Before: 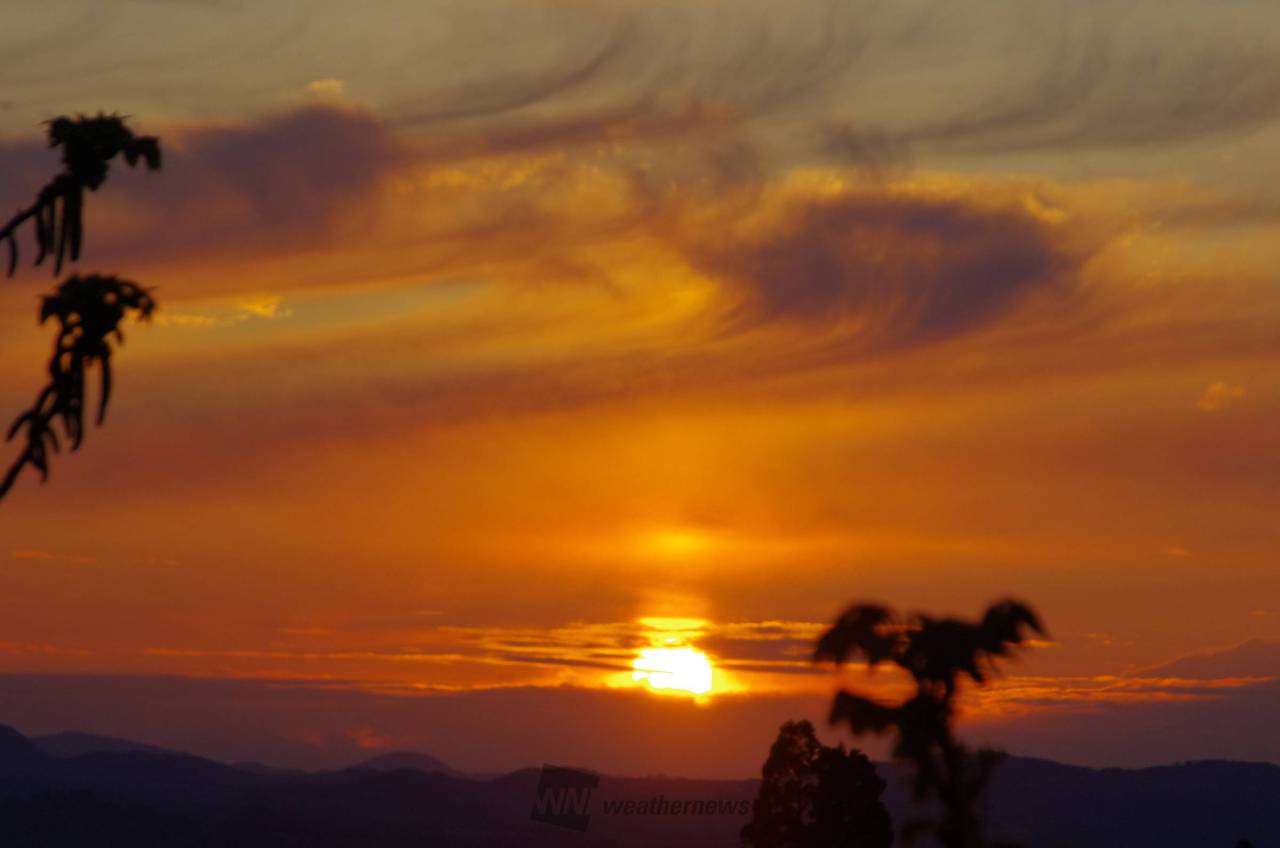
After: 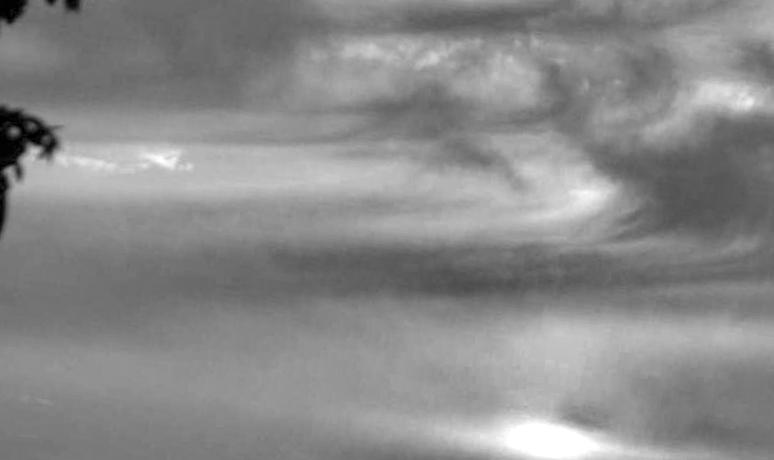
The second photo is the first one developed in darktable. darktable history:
exposure: black level correction 0, exposure 1.671 EV, compensate exposure bias true, compensate highlight preservation false
local contrast: detail 130%
crop and rotate: angle -6.48°, left 2.214%, top 6.622%, right 27.394%, bottom 30.198%
color calibration: output gray [0.18, 0.41, 0.41, 0], gray › normalize channels true, illuminant F (fluorescent), F source F9 (Cool White Deluxe 4150 K) – high CRI, x 0.374, y 0.373, temperature 4152.82 K, gamut compression 0.002
color correction: highlights b* -0.044, saturation 0.979
shadows and highlights: shadows 24.43, highlights -77.4, soften with gaussian
